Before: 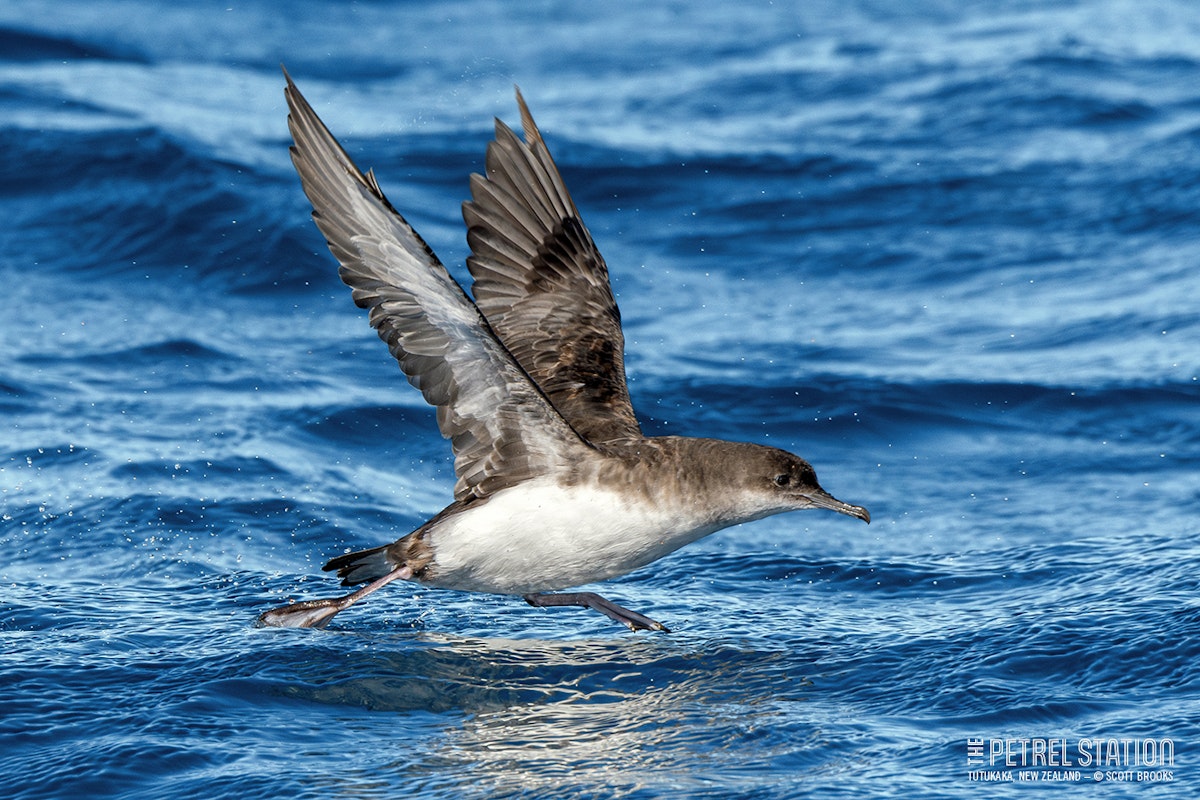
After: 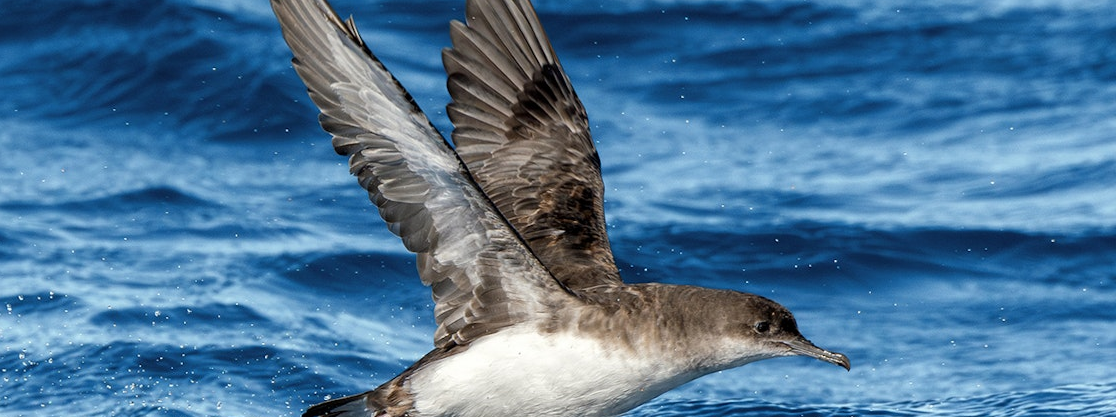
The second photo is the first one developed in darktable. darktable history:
crop: left 1.744%, top 19.225%, right 5.069%, bottom 28.357%
